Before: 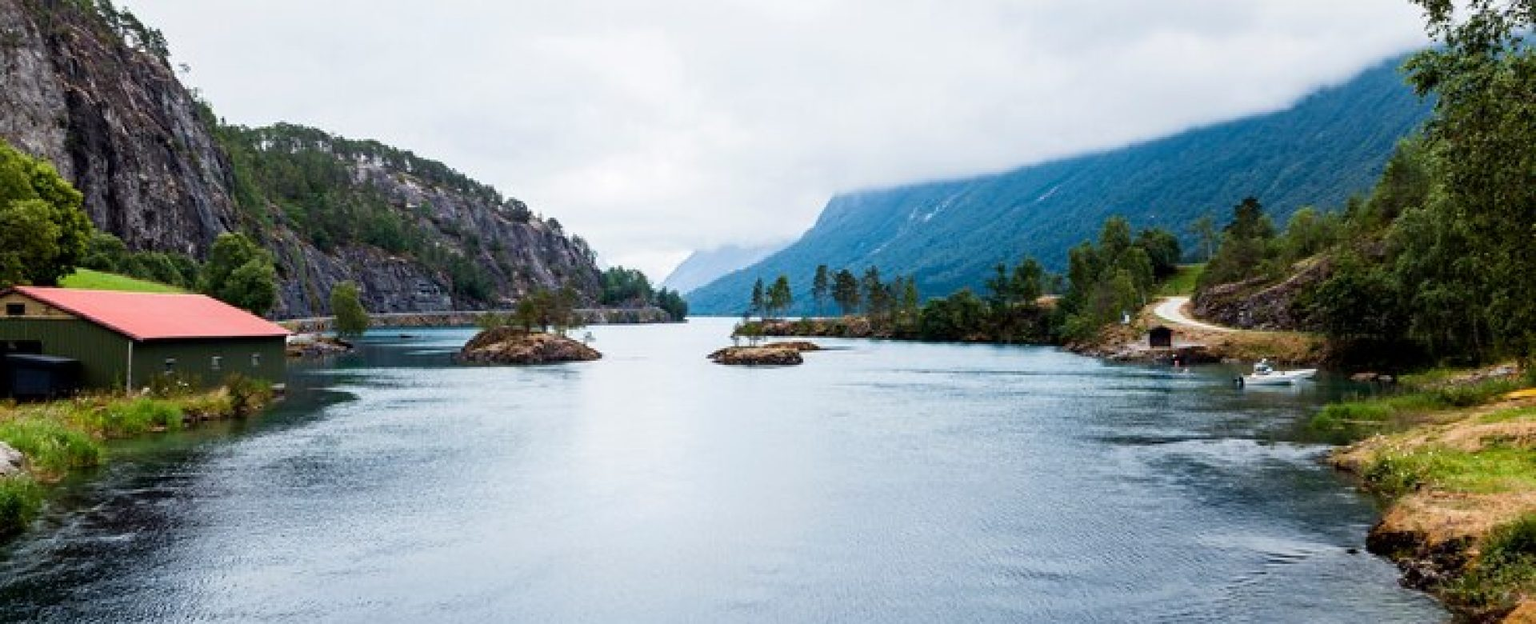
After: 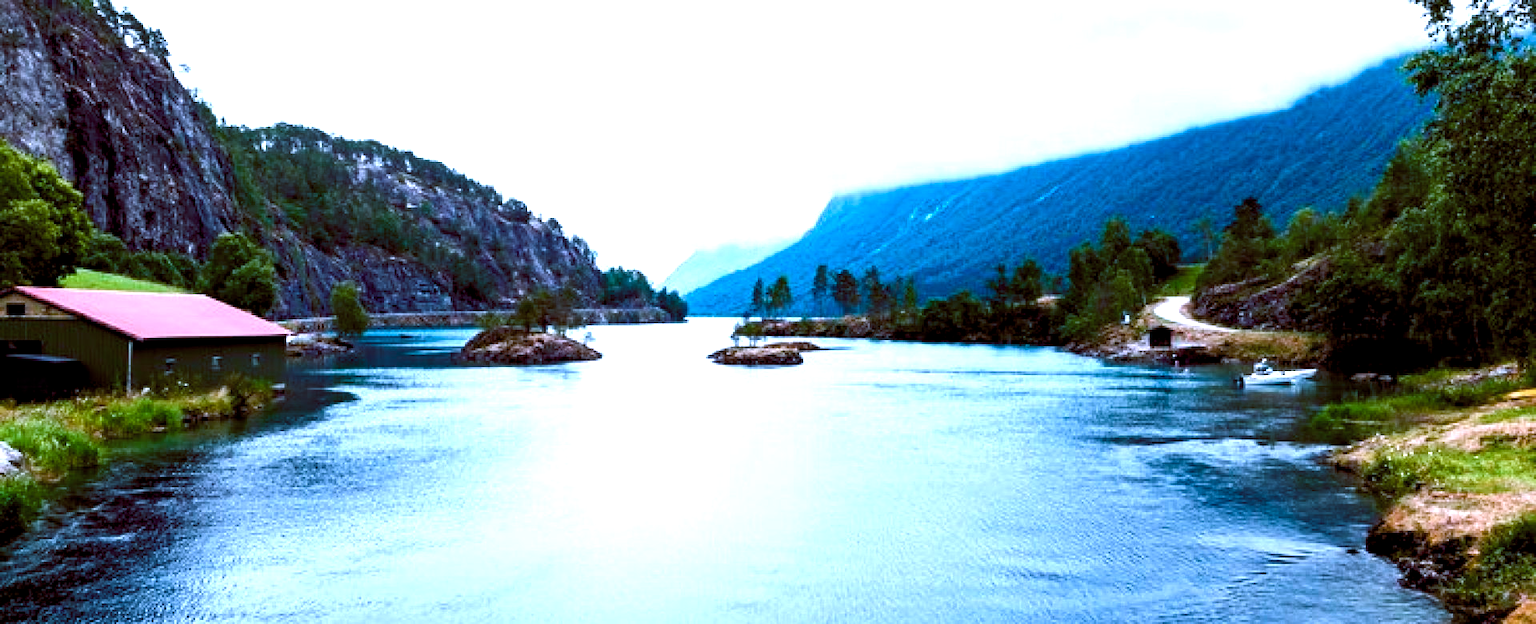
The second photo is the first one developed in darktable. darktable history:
contrast brightness saturation: saturation -0.04
color correction: highlights a* 15.03, highlights b* -25.07
color balance rgb: shadows lift › luminance -7.7%, shadows lift › chroma 2.13%, shadows lift › hue 200.79°, power › luminance -7.77%, power › chroma 2.27%, power › hue 220.69°, highlights gain › luminance 15.15%, highlights gain › chroma 4%, highlights gain › hue 209.35°, global offset › luminance -0.21%, global offset › chroma 0.27%, perceptual saturation grading › global saturation 24.42%, perceptual saturation grading › highlights -24.42%, perceptual saturation grading › mid-tones 24.42%, perceptual saturation grading › shadows 40%, perceptual brilliance grading › global brilliance -5%, perceptual brilliance grading › highlights 24.42%, perceptual brilliance grading › mid-tones 7%, perceptual brilliance grading › shadows -5%
